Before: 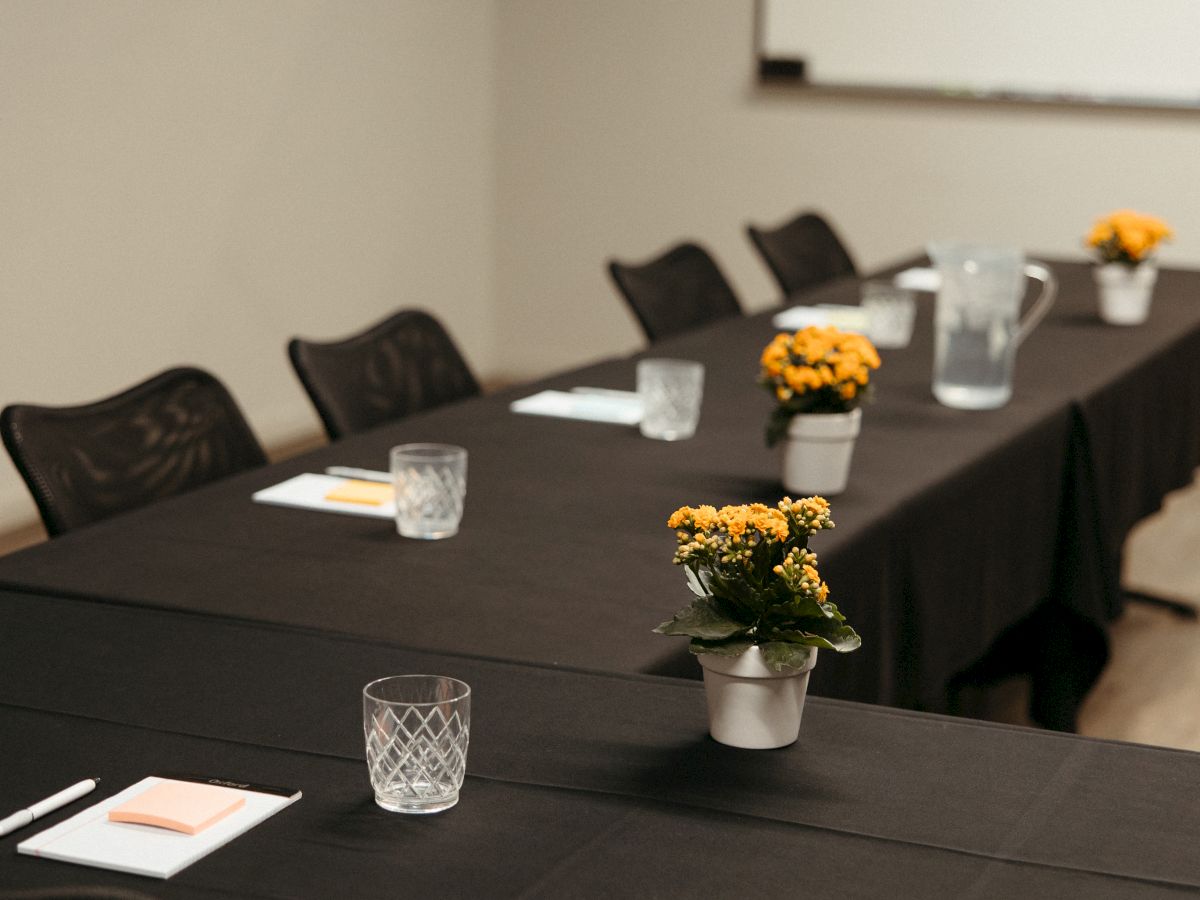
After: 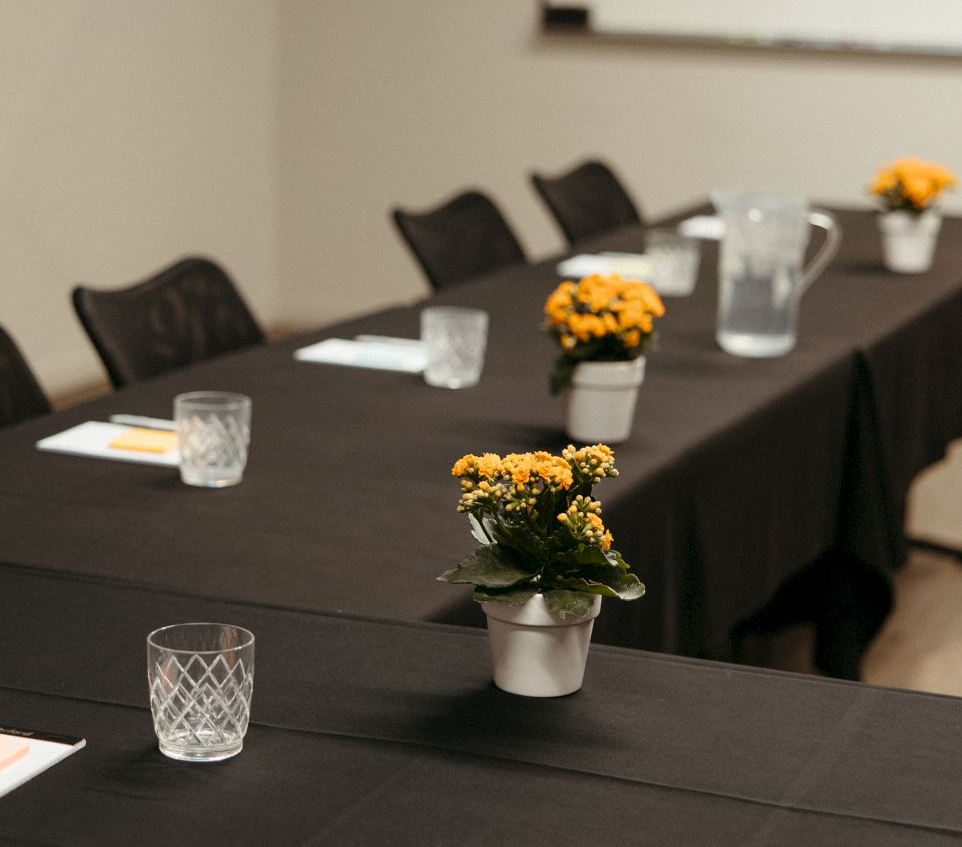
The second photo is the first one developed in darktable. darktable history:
crop and rotate: left 18.026%, top 5.803%, right 1.769%
